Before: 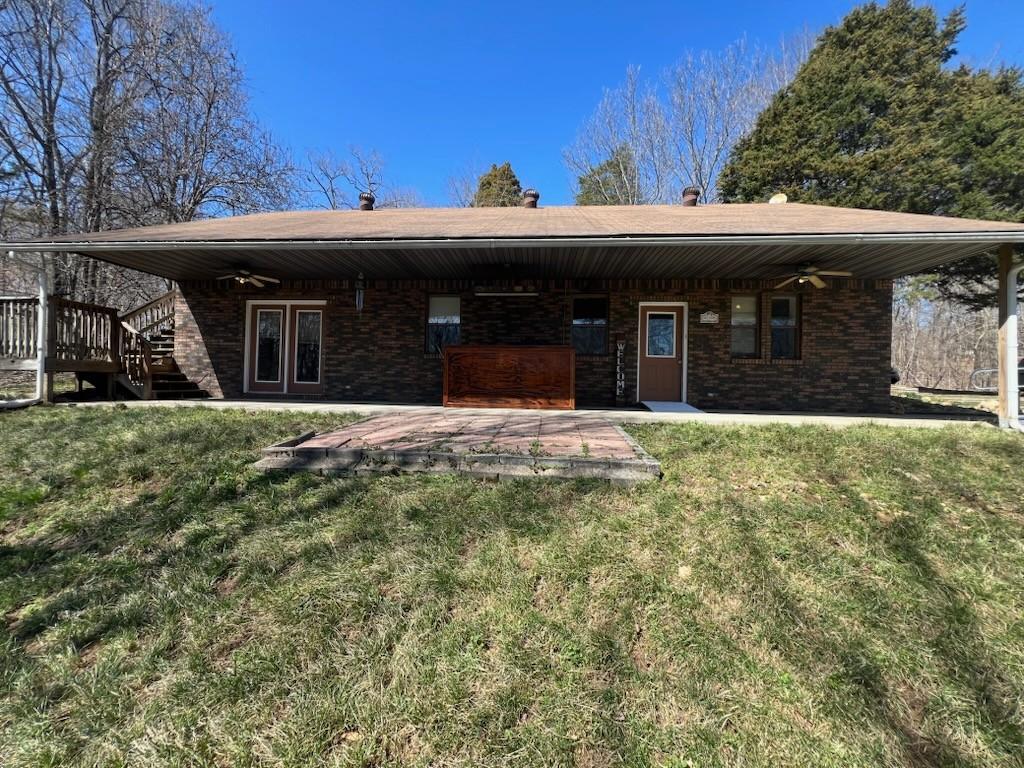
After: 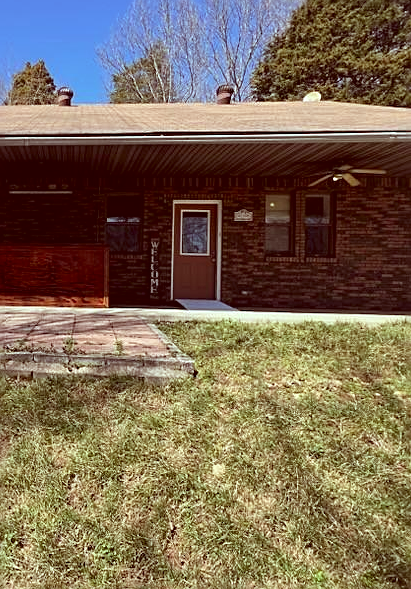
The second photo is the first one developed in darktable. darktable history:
sharpen: on, module defaults
color correction: highlights a* -7.09, highlights b* -0.204, shadows a* 20.14, shadows b* 11.13
crop: left 45.574%, top 13.379%, right 14.222%, bottom 9.882%
